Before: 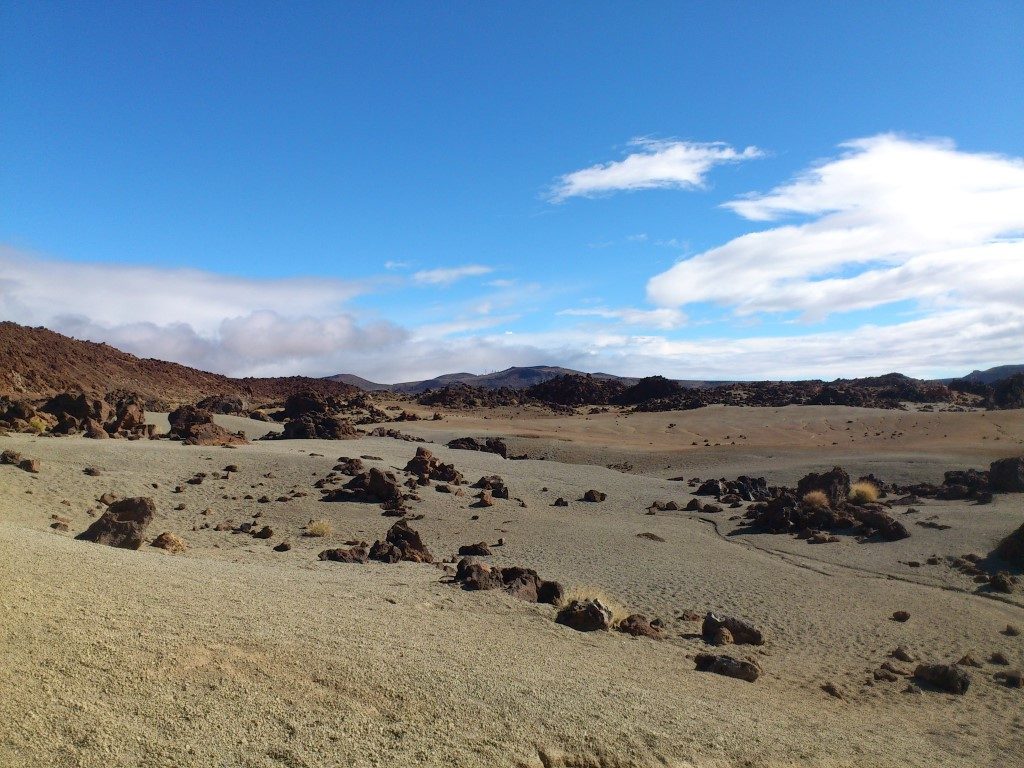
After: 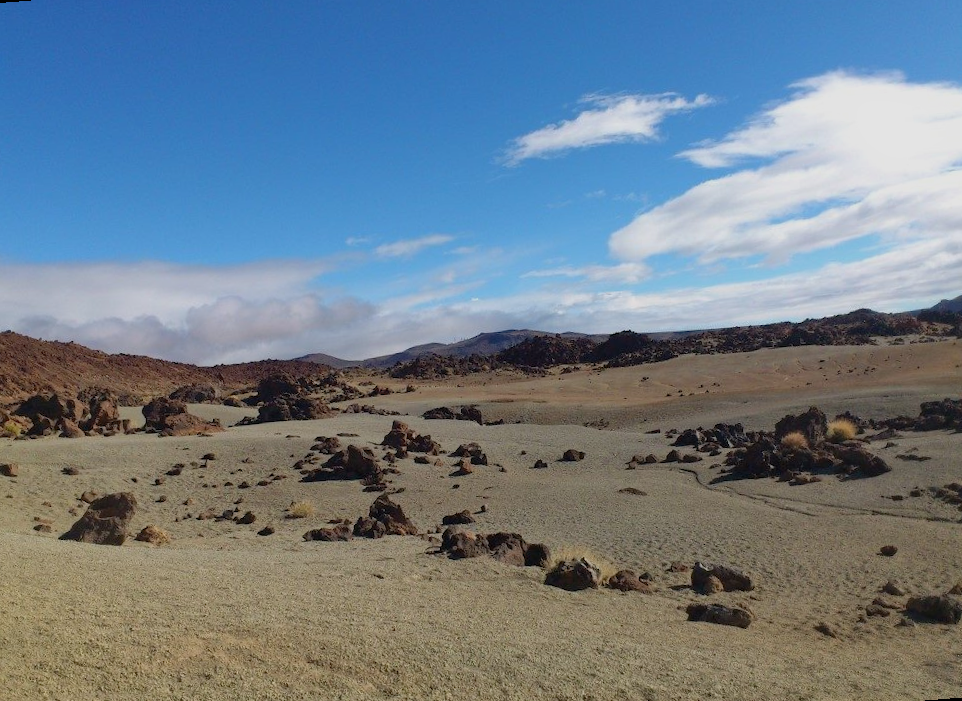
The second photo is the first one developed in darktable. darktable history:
tone equalizer: -8 EV 0.25 EV, -7 EV 0.417 EV, -6 EV 0.417 EV, -5 EV 0.25 EV, -3 EV -0.25 EV, -2 EV -0.417 EV, -1 EV -0.417 EV, +0 EV -0.25 EV, edges refinement/feathering 500, mask exposure compensation -1.57 EV, preserve details guided filter
rotate and perspective: rotation -4.57°, crop left 0.054, crop right 0.944, crop top 0.087, crop bottom 0.914
